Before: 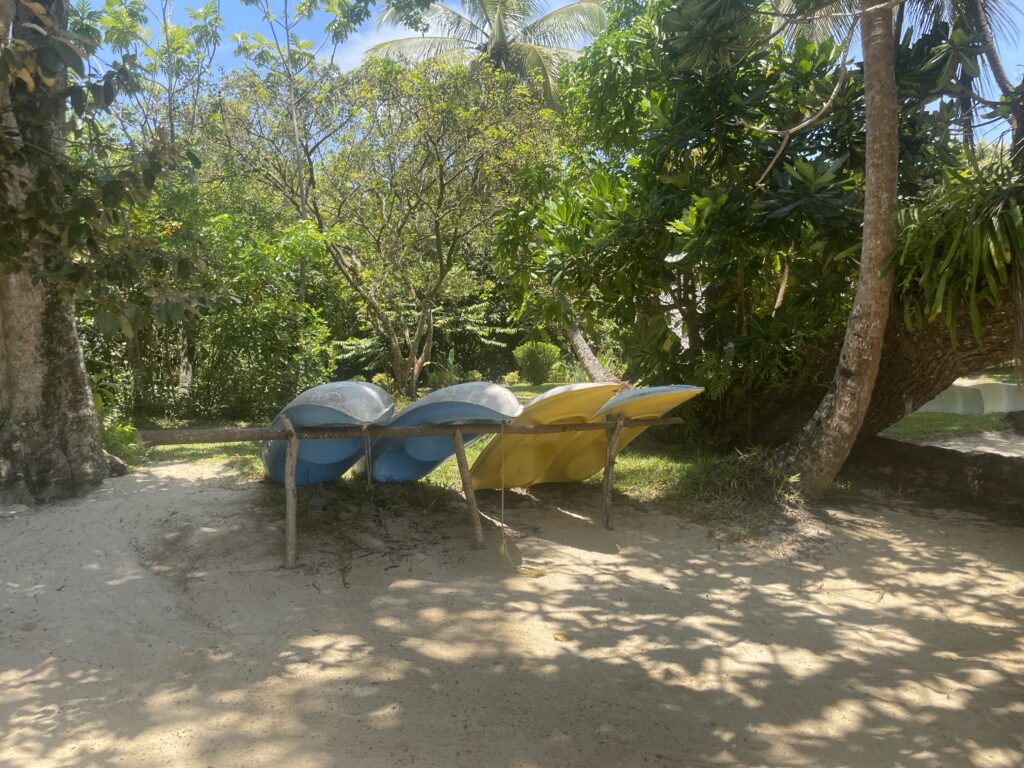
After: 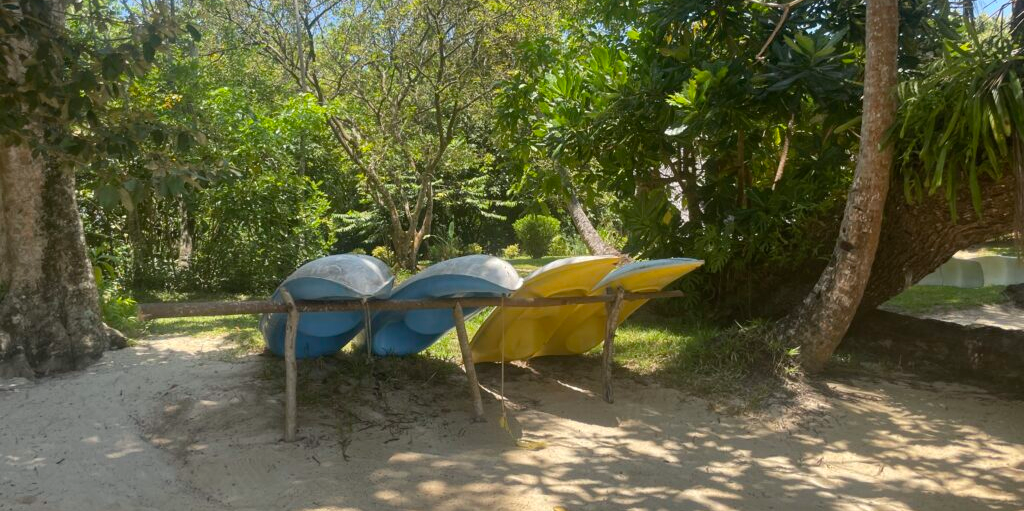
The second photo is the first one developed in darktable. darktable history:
crop: top 16.63%, bottom 16.763%
haze removal: adaptive false
